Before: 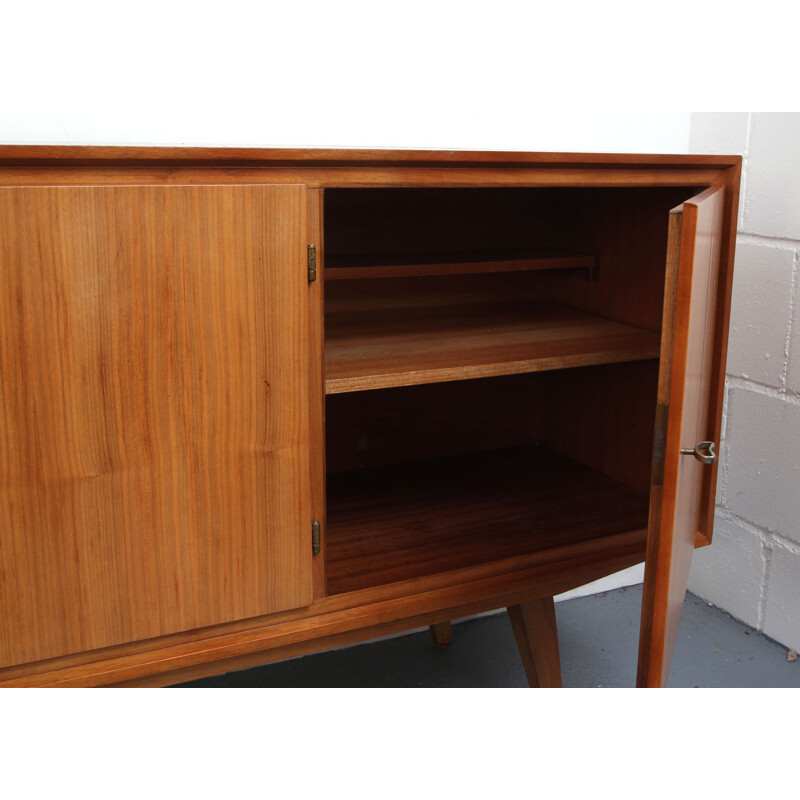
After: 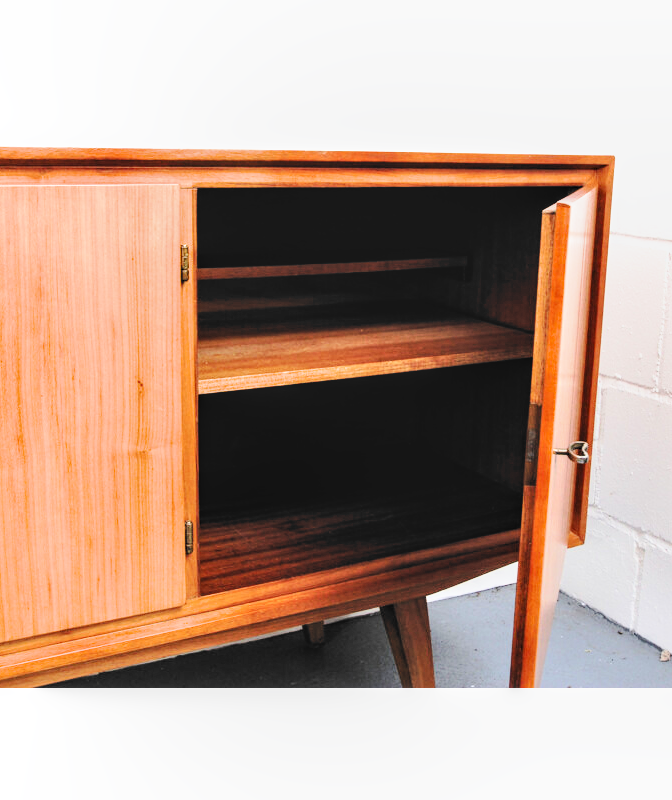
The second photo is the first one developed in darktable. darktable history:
exposure: black level correction 0, exposure 1.675 EV, compensate highlight preservation false
filmic rgb: black relative exposure -5.14 EV, white relative exposure 3.55 EV, hardness 3.19, contrast 1.389, highlights saturation mix -48.67%, color science v6 (2022)
contrast brightness saturation: contrast 0.08, saturation 0.024
local contrast: on, module defaults
color correction: highlights b* -0.059
crop: left 15.962%
tone curve: curves: ch0 [(0, 0.01) (0.037, 0.032) (0.131, 0.108) (0.275, 0.256) (0.483, 0.512) (0.61, 0.665) (0.696, 0.742) (0.792, 0.819) (0.911, 0.925) (0.997, 0.995)]; ch1 [(0, 0) (0.308, 0.29) (0.425, 0.411) (0.492, 0.488) (0.505, 0.503) (0.527, 0.531) (0.568, 0.594) (0.683, 0.702) (0.746, 0.77) (1, 1)]; ch2 [(0, 0) (0.246, 0.233) (0.36, 0.352) (0.415, 0.415) (0.485, 0.487) (0.502, 0.504) (0.525, 0.523) (0.539, 0.553) (0.587, 0.594) (0.636, 0.652) (0.711, 0.729) (0.845, 0.855) (0.998, 0.977)], preserve colors none
